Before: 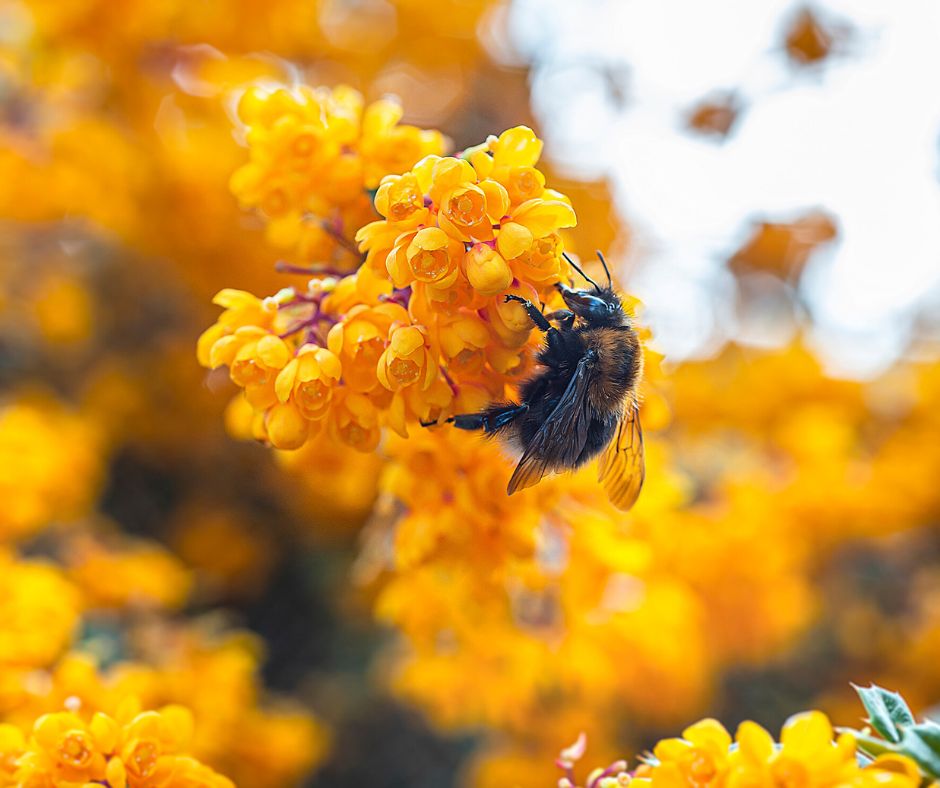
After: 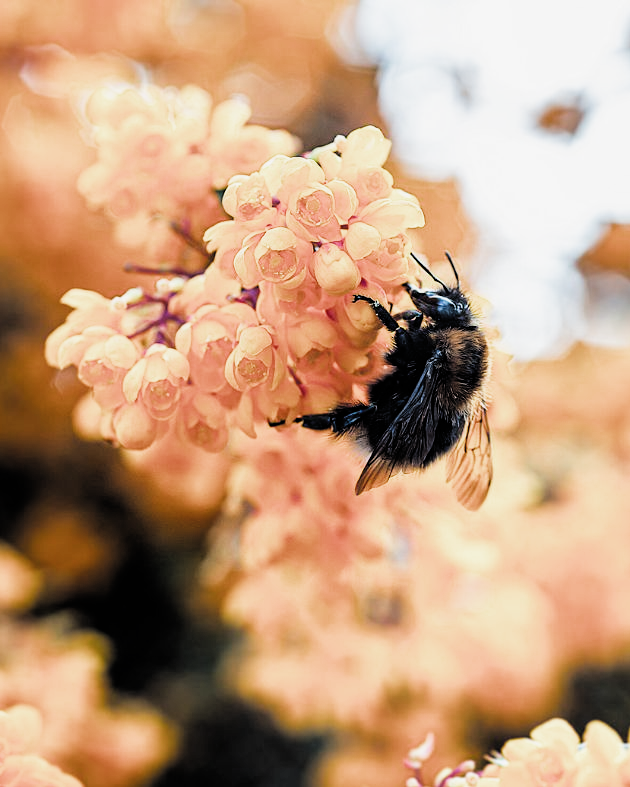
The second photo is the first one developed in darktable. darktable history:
crop and rotate: left 16.251%, right 16.637%
filmic rgb: black relative exposure -3.99 EV, white relative exposure 2.98 EV, hardness 3, contrast 1.515, color science v4 (2020)
